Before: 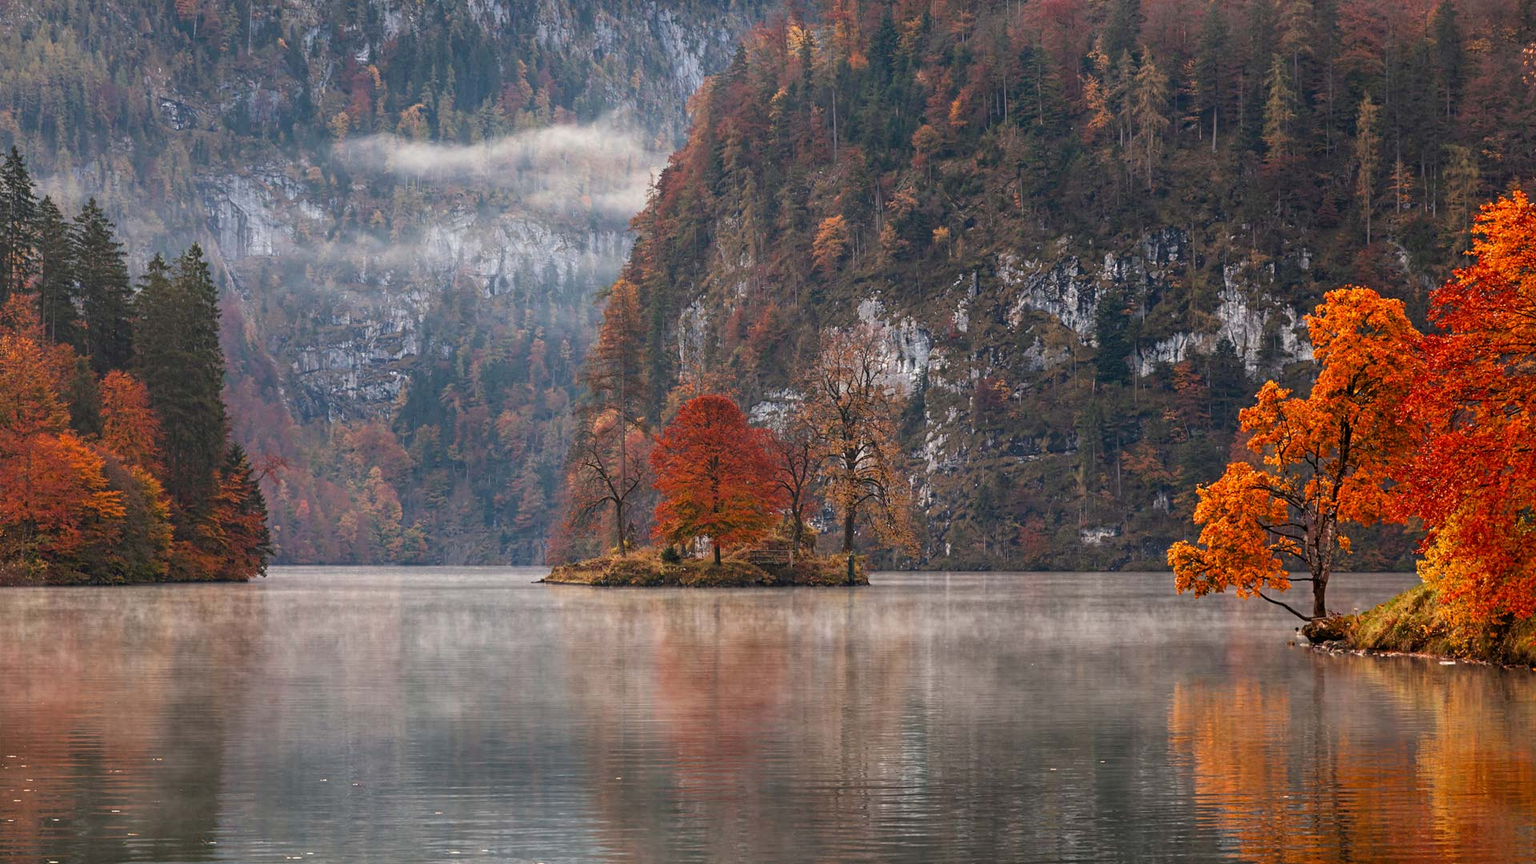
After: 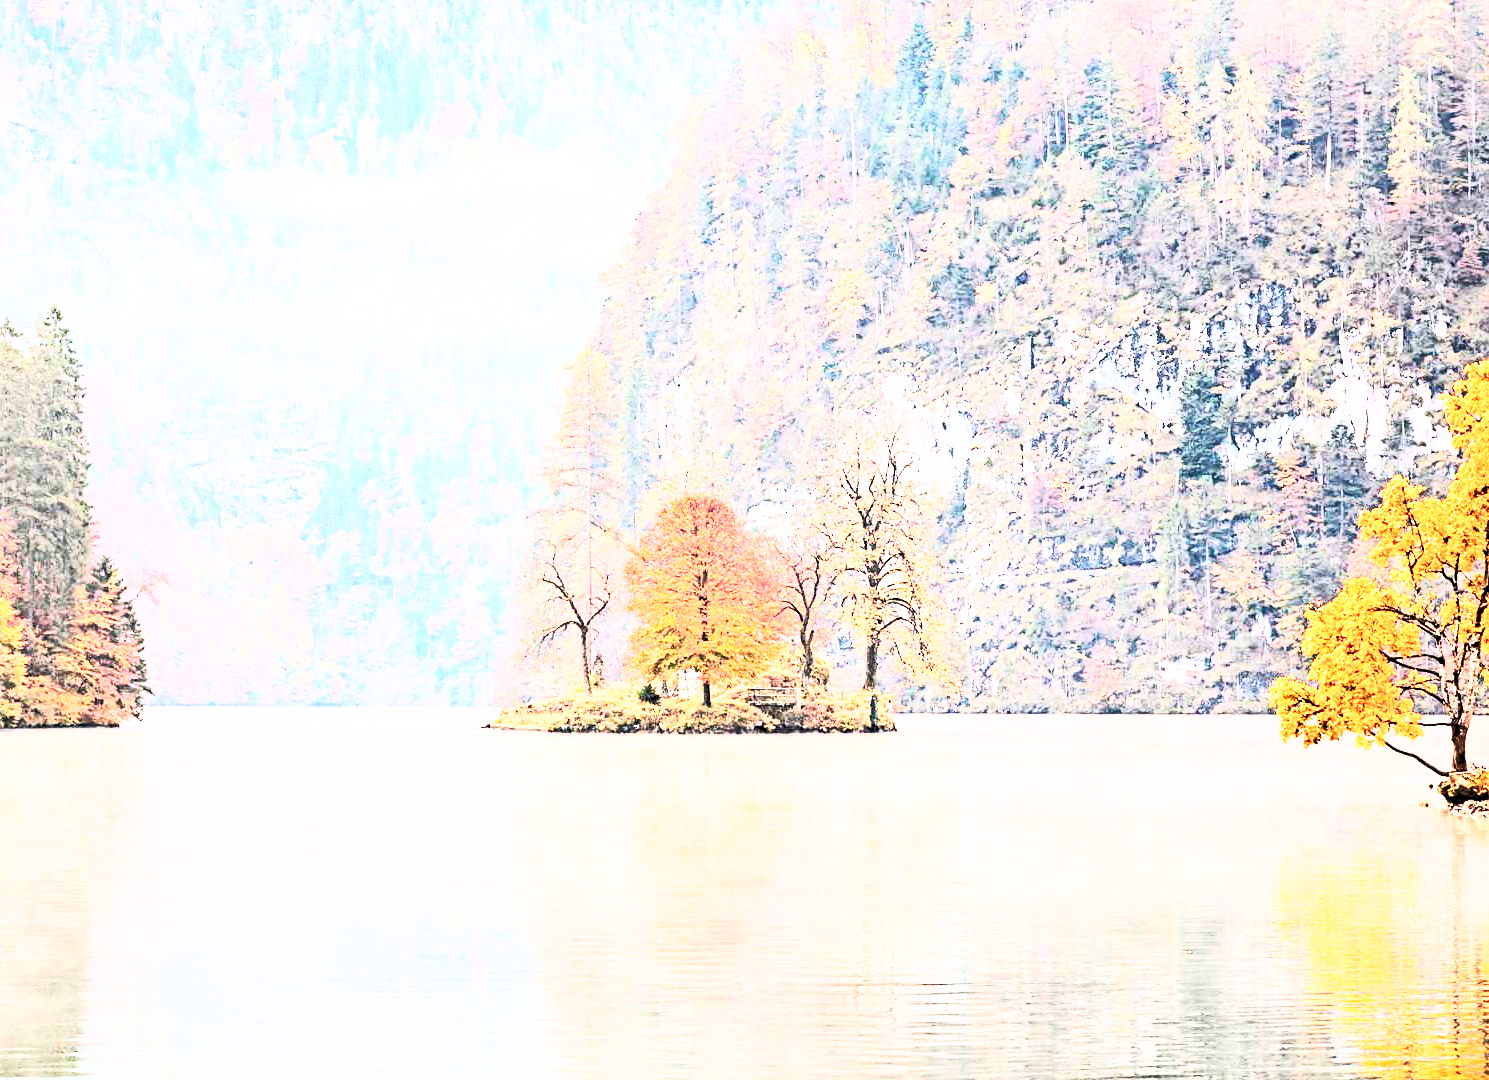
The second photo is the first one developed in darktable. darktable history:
crop: left 9.904%, right 12.543%
exposure: black level correction 0, exposure 0.499 EV, compensate highlight preservation false
contrast brightness saturation: contrast 0.372, brightness 0.518
tone equalizer: -7 EV 0.149 EV, -6 EV 0.636 EV, -5 EV 1.17 EV, -4 EV 1.36 EV, -3 EV 1.17 EV, -2 EV 0.6 EV, -1 EV 0.157 EV, edges refinement/feathering 500, mask exposure compensation -1.57 EV, preserve details no
base curve: curves: ch0 [(0, 0) (0.018, 0.026) (0.143, 0.37) (0.33, 0.731) (0.458, 0.853) (0.735, 0.965) (0.905, 0.986) (1, 1)], preserve colors none
contrast equalizer: y [[0.5, 0.501, 0.525, 0.597, 0.58, 0.514], [0.5 ×6], [0.5 ×6], [0 ×6], [0 ×6]]
